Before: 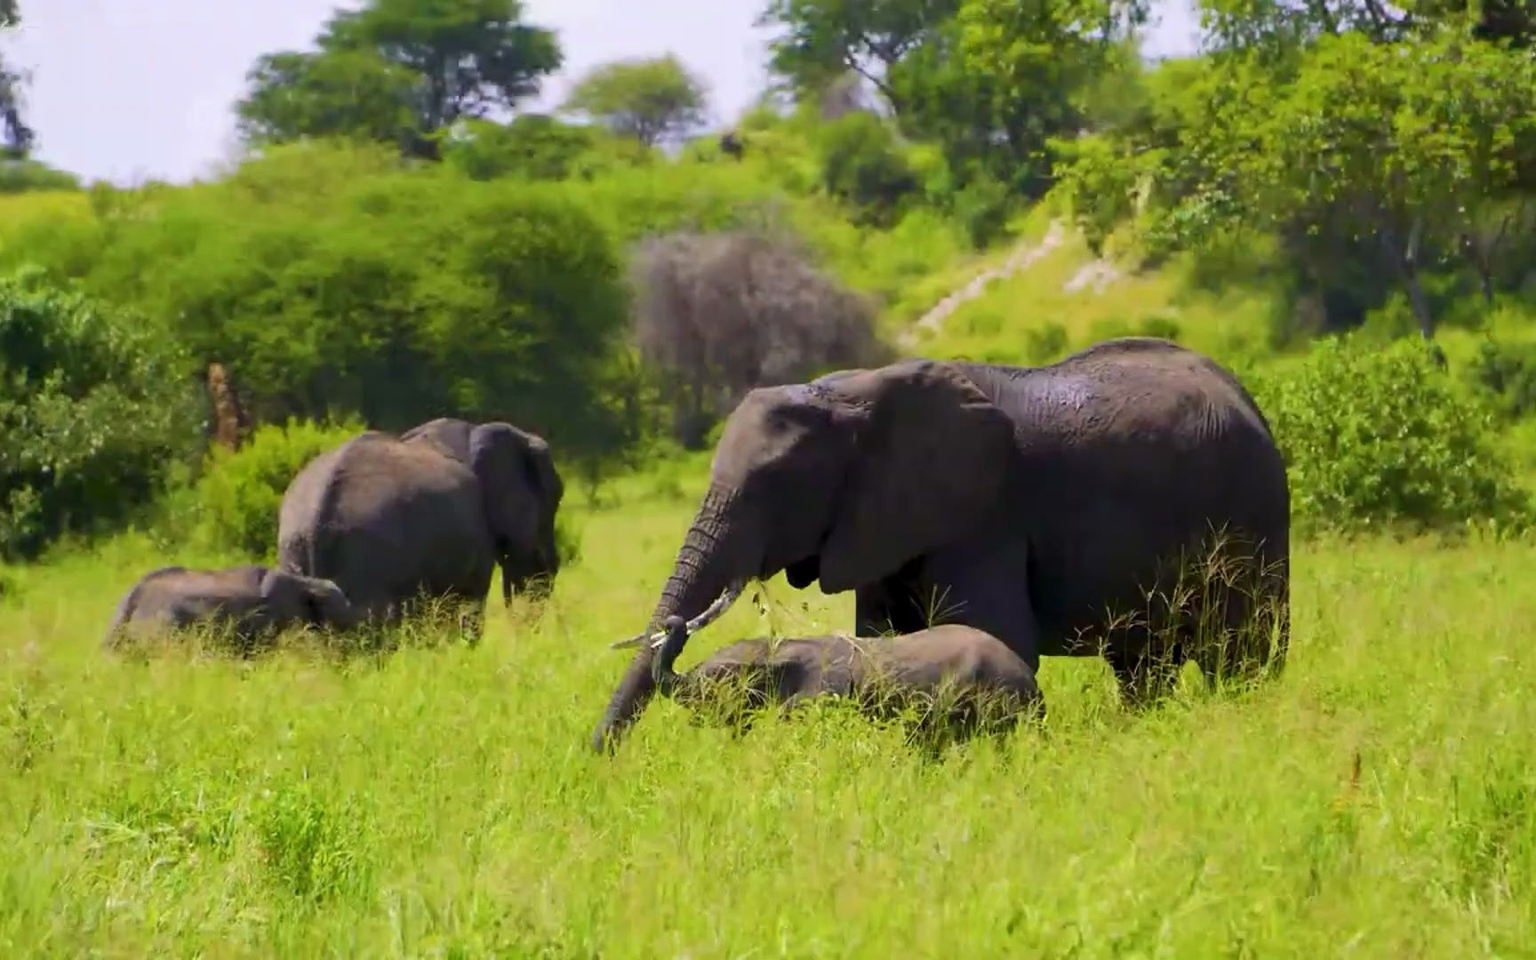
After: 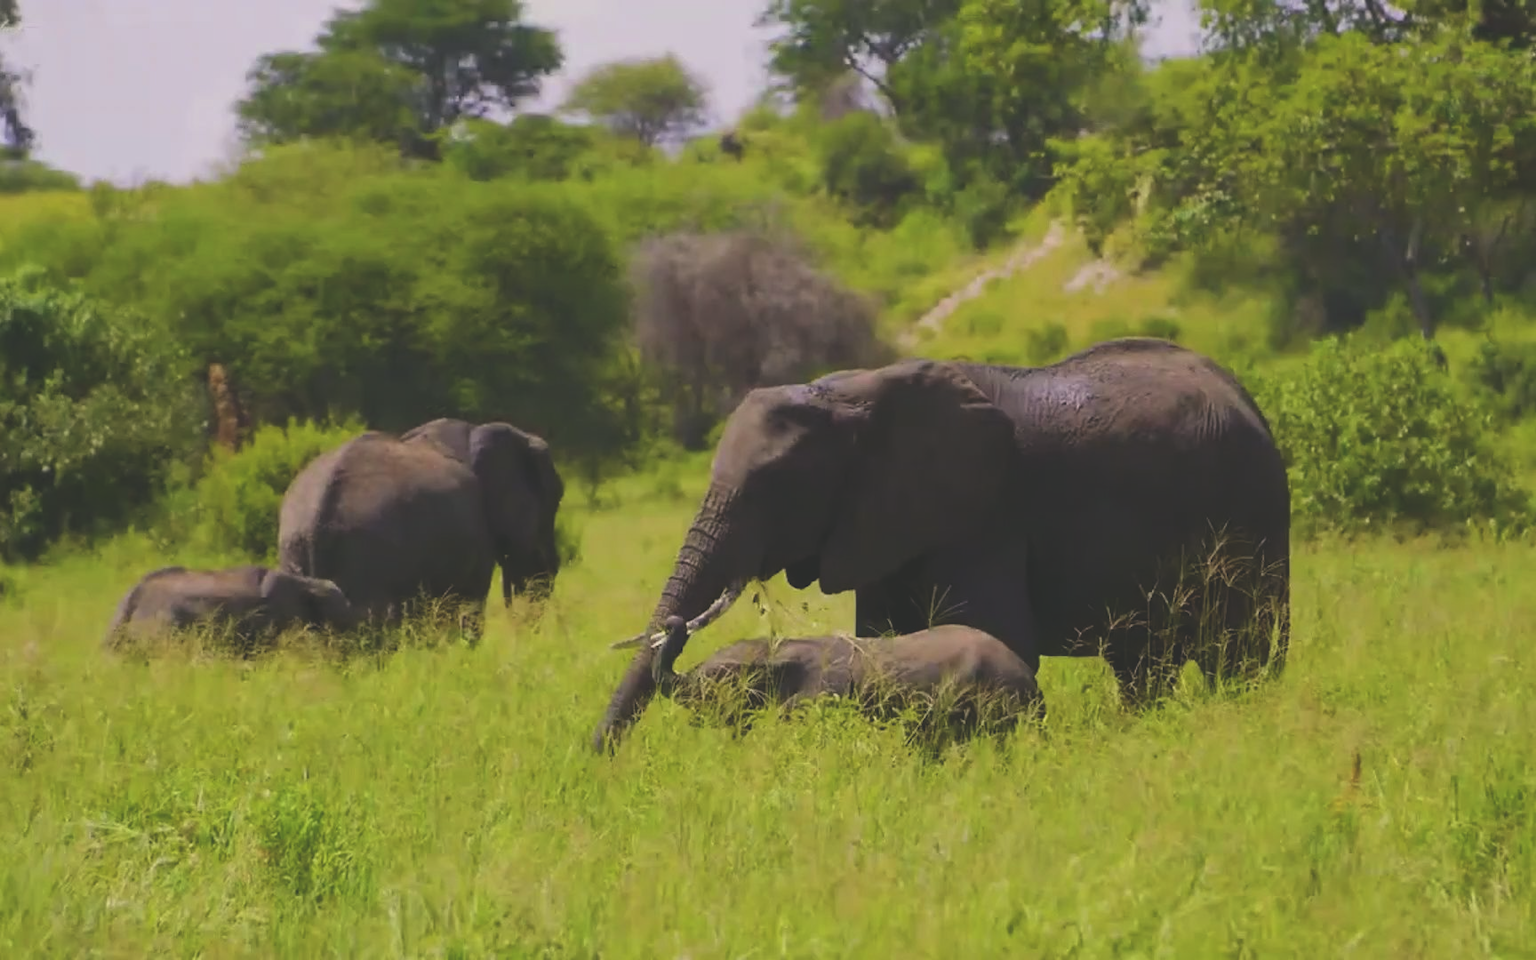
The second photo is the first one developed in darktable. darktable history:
color balance: lift [1, 0.998, 1.001, 1.002], gamma [1, 1.02, 1, 0.98], gain [1, 1.02, 1.003, 0.98]
color calibration: x 0.342, y 0.355, temperature 5146 K
exposure: black level correction -0.036, exposure -0.497 EV, compensate highlight preservation false
